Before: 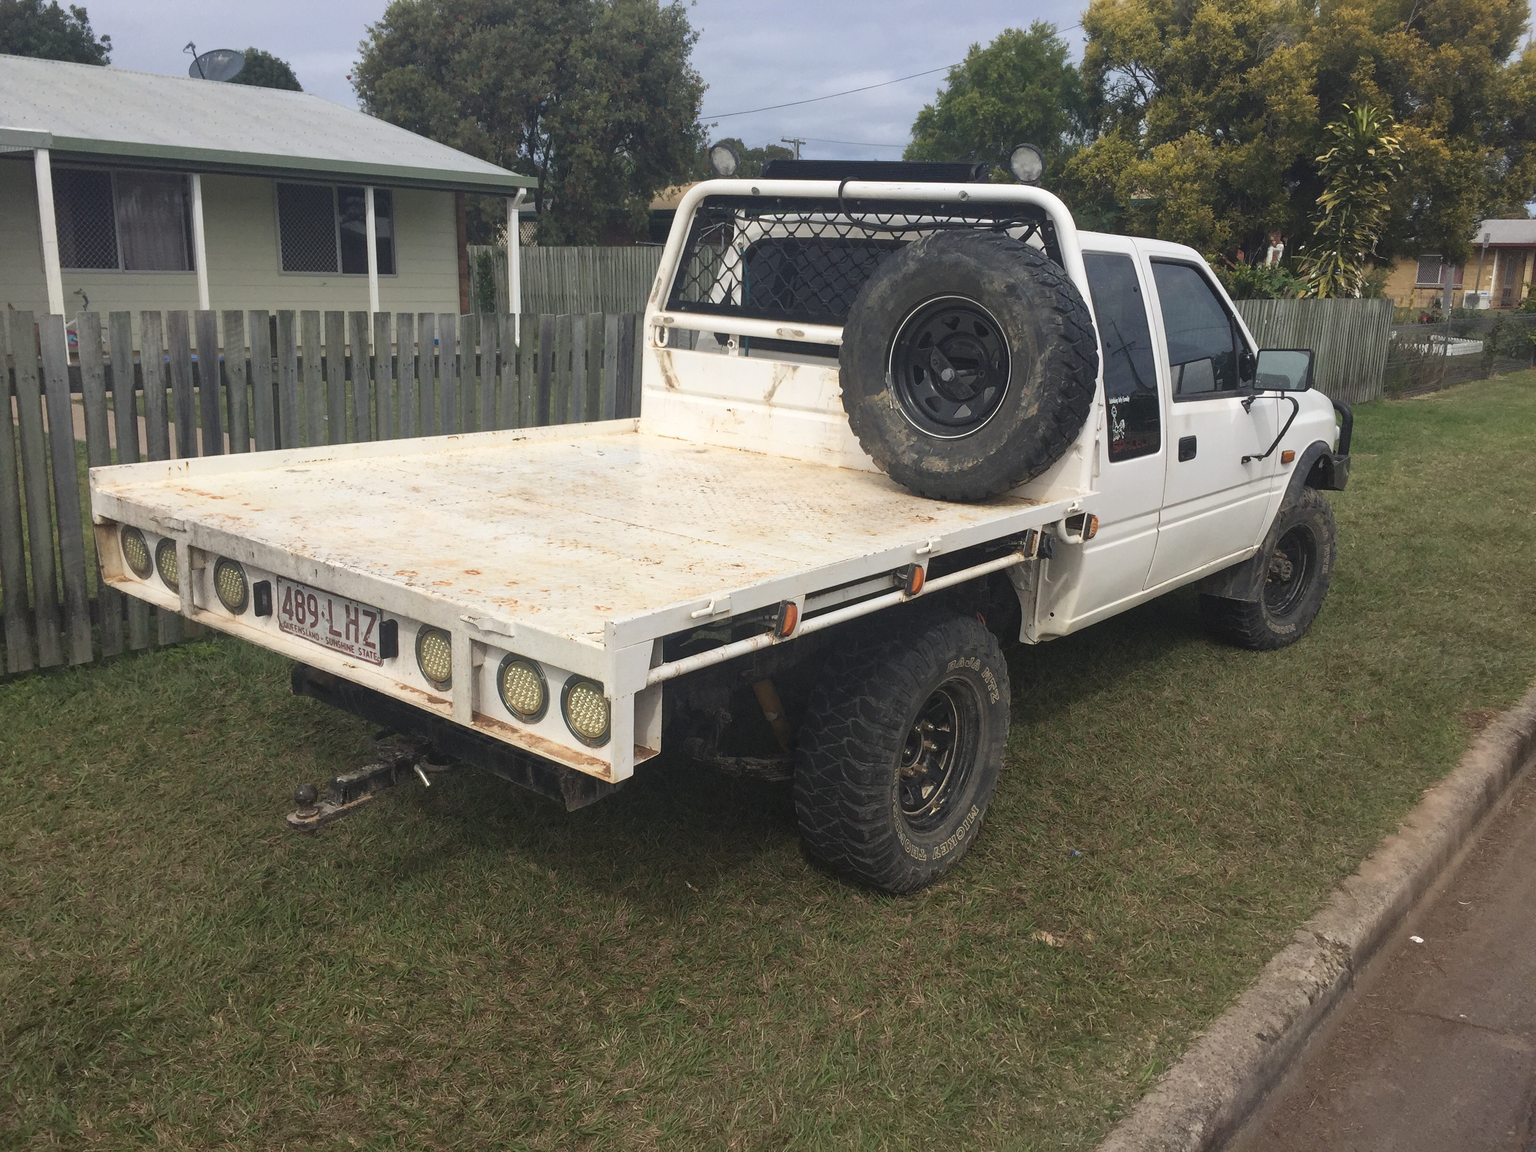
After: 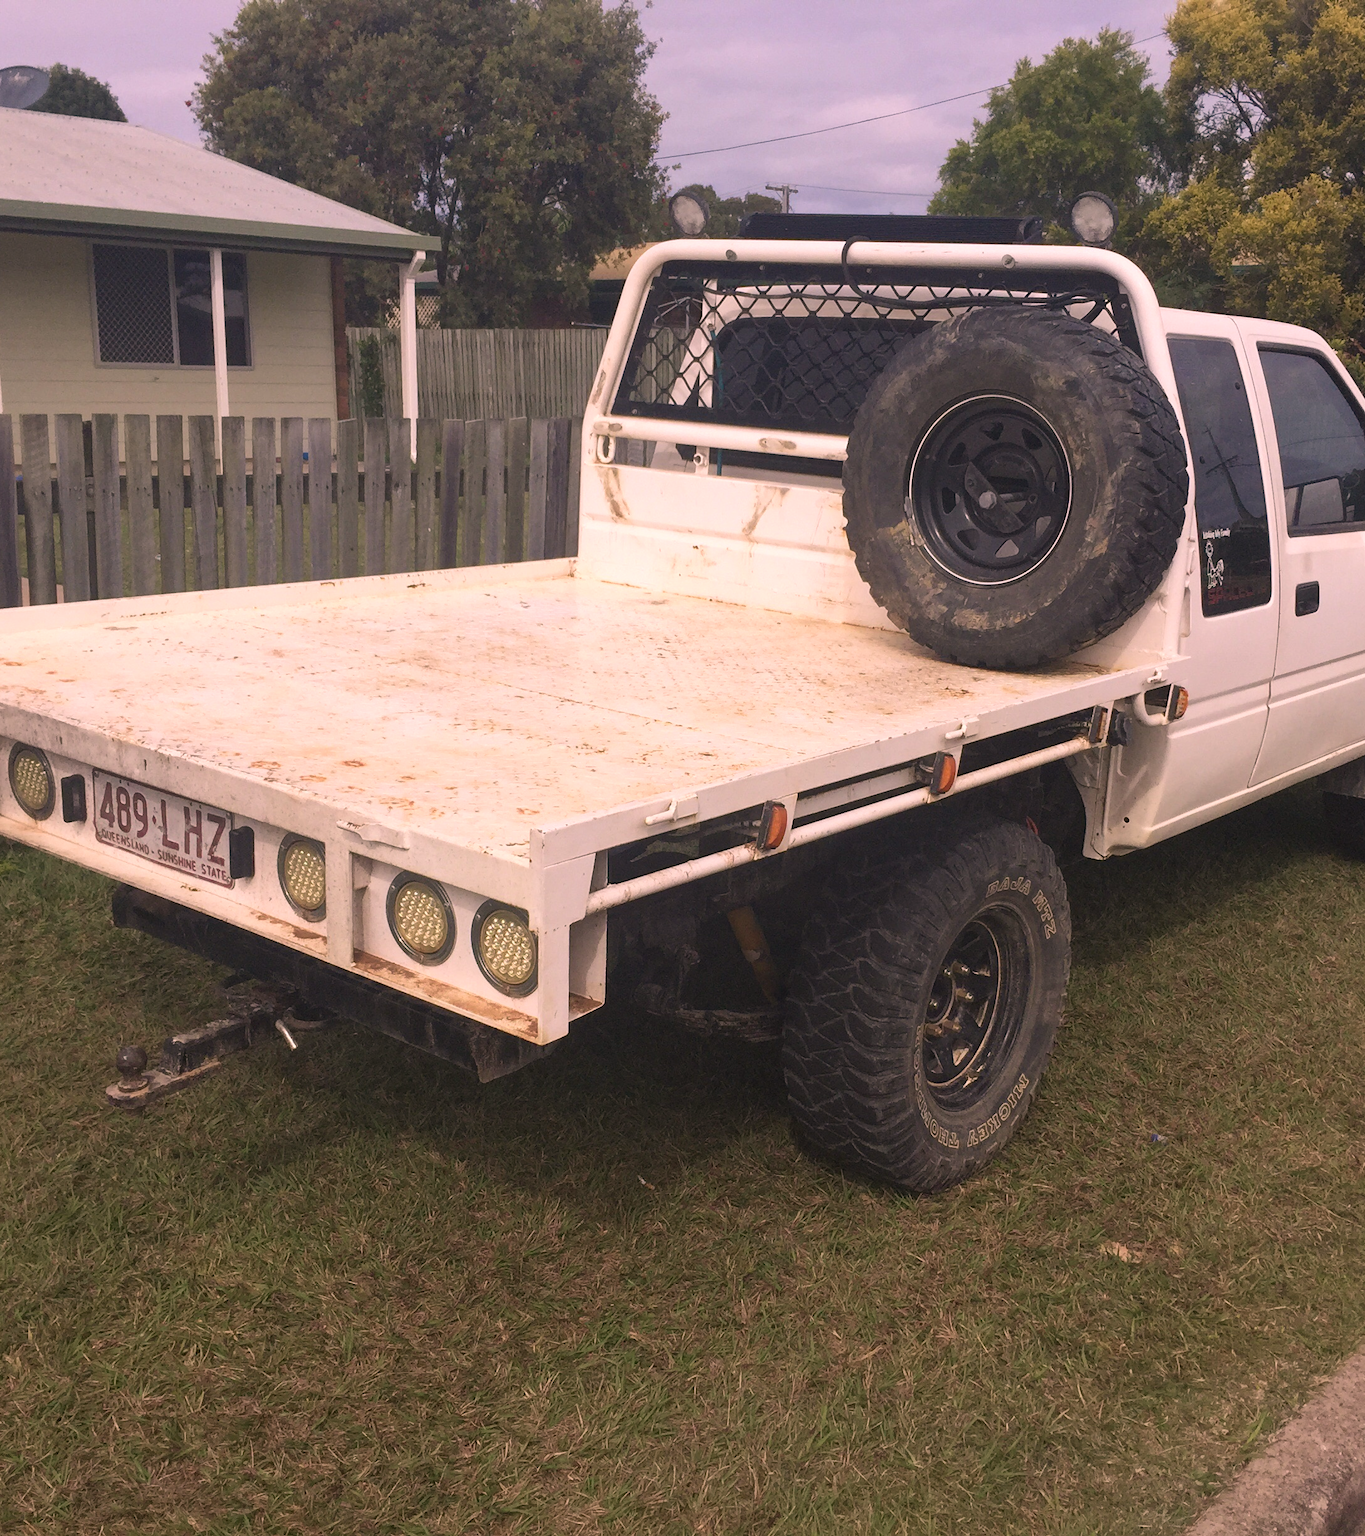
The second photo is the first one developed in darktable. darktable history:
velvia: strength 17%
crop and rotate: left 13.537%, right 19.796%
color correction: highlights a* 14.52, highlights b* 4.84
